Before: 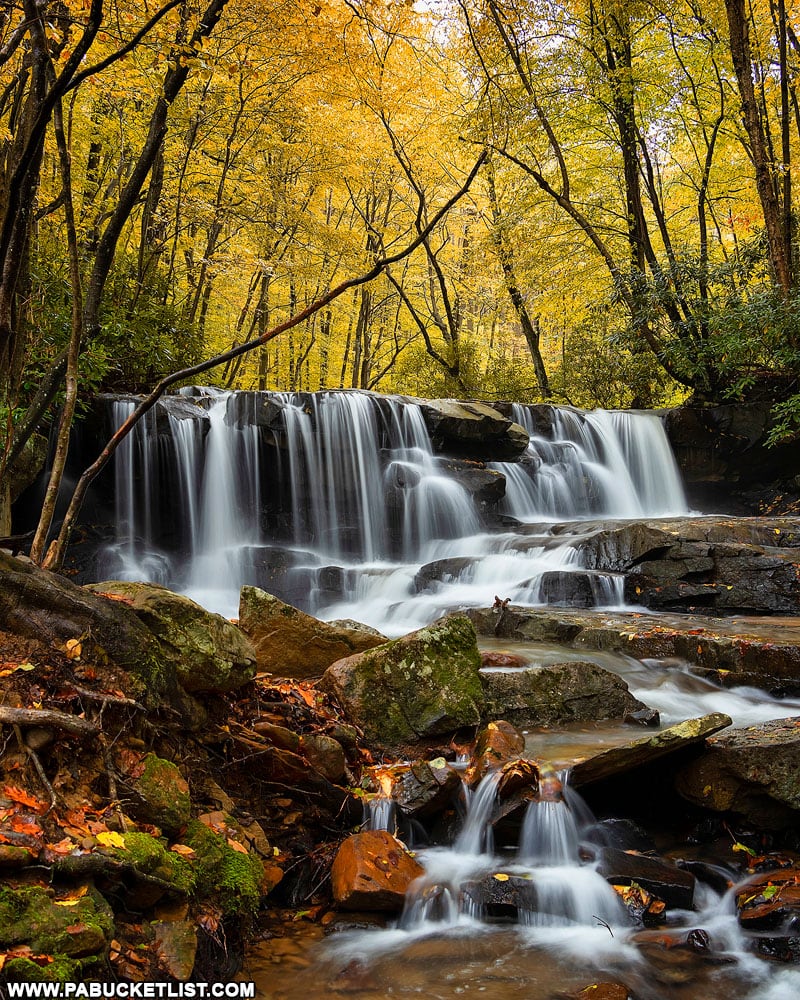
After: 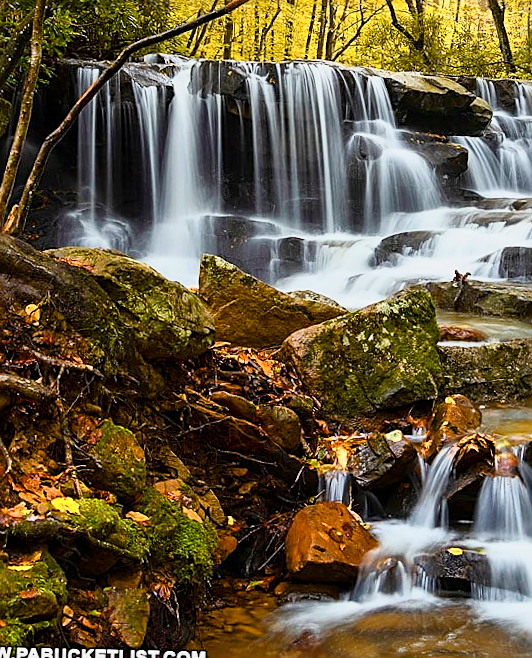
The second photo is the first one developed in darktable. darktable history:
crop and rotate: angle -1.23°, left 3.553%, top 32.391%, right 28.096%
sharpen: on, module defaults
contrast brightness saturation: contrast 0.114, saturation -0.176
contrast equalizer: octaves 7, y [[0.5 ×6], [0.5 ×6], [0.5, 0.5, 0.501, 0.545, 0.707, 0.863], [0 ×6], [0 ×6]], mix 0.309
base curve: curves: ch0 [(0, 0) (0.088, 0.125) (0.176, 0.251) (0.354, 0.501) (0.613, 0.749) (1, 0.877)], preserve colors average RGB
color balance rgb: perceptual saturation grading › global saturation 34.787%, perceptual saturation grading › highlights -29.824%, perceptual saturation grading › shadows 35.253%, global vibrance 20%
